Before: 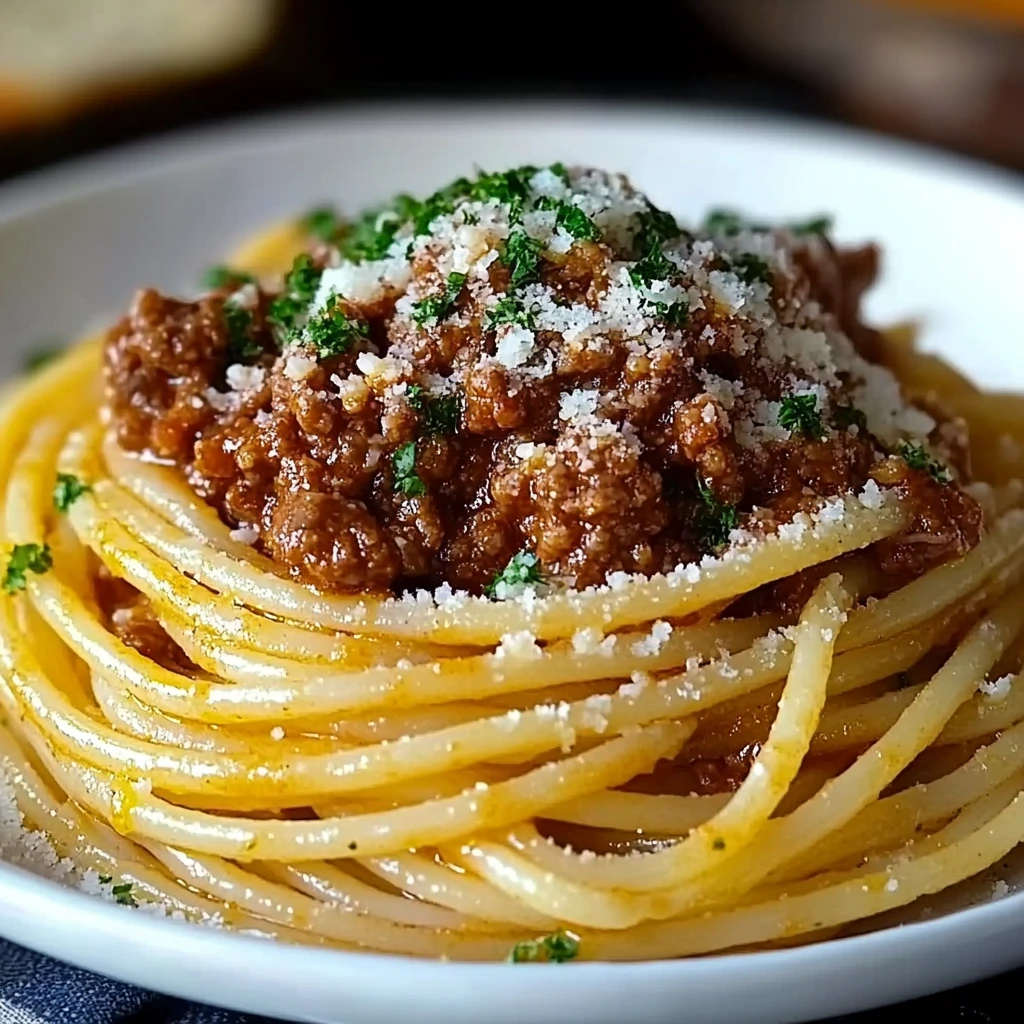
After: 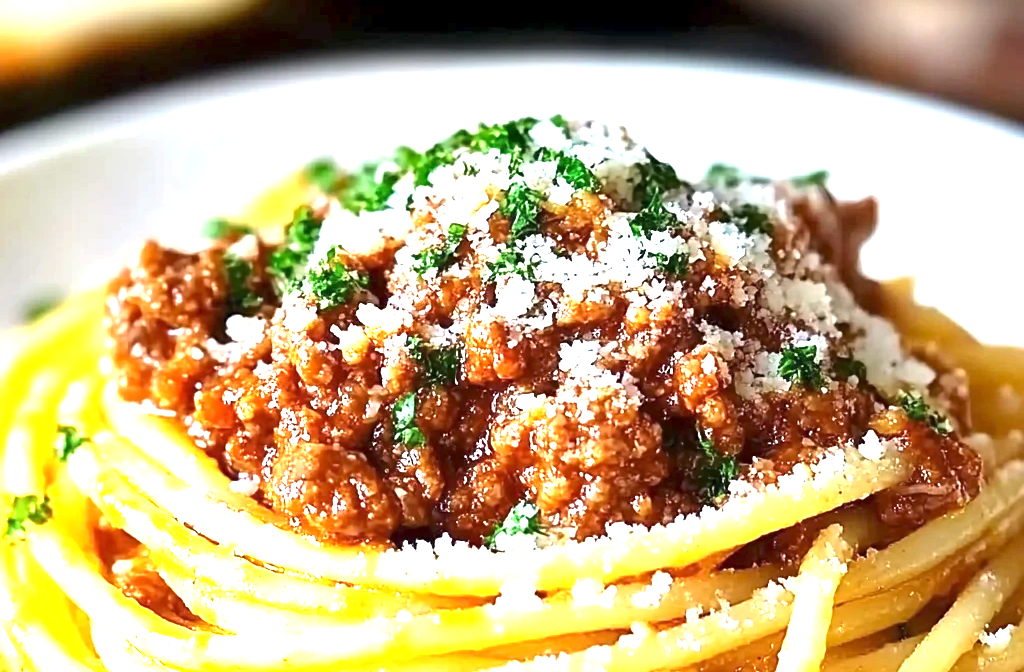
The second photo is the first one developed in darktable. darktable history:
exposure: exposure 2.003 EV, compensate highlight preservation false
crop and rotate: top 4.848%, bottom 29.503%
